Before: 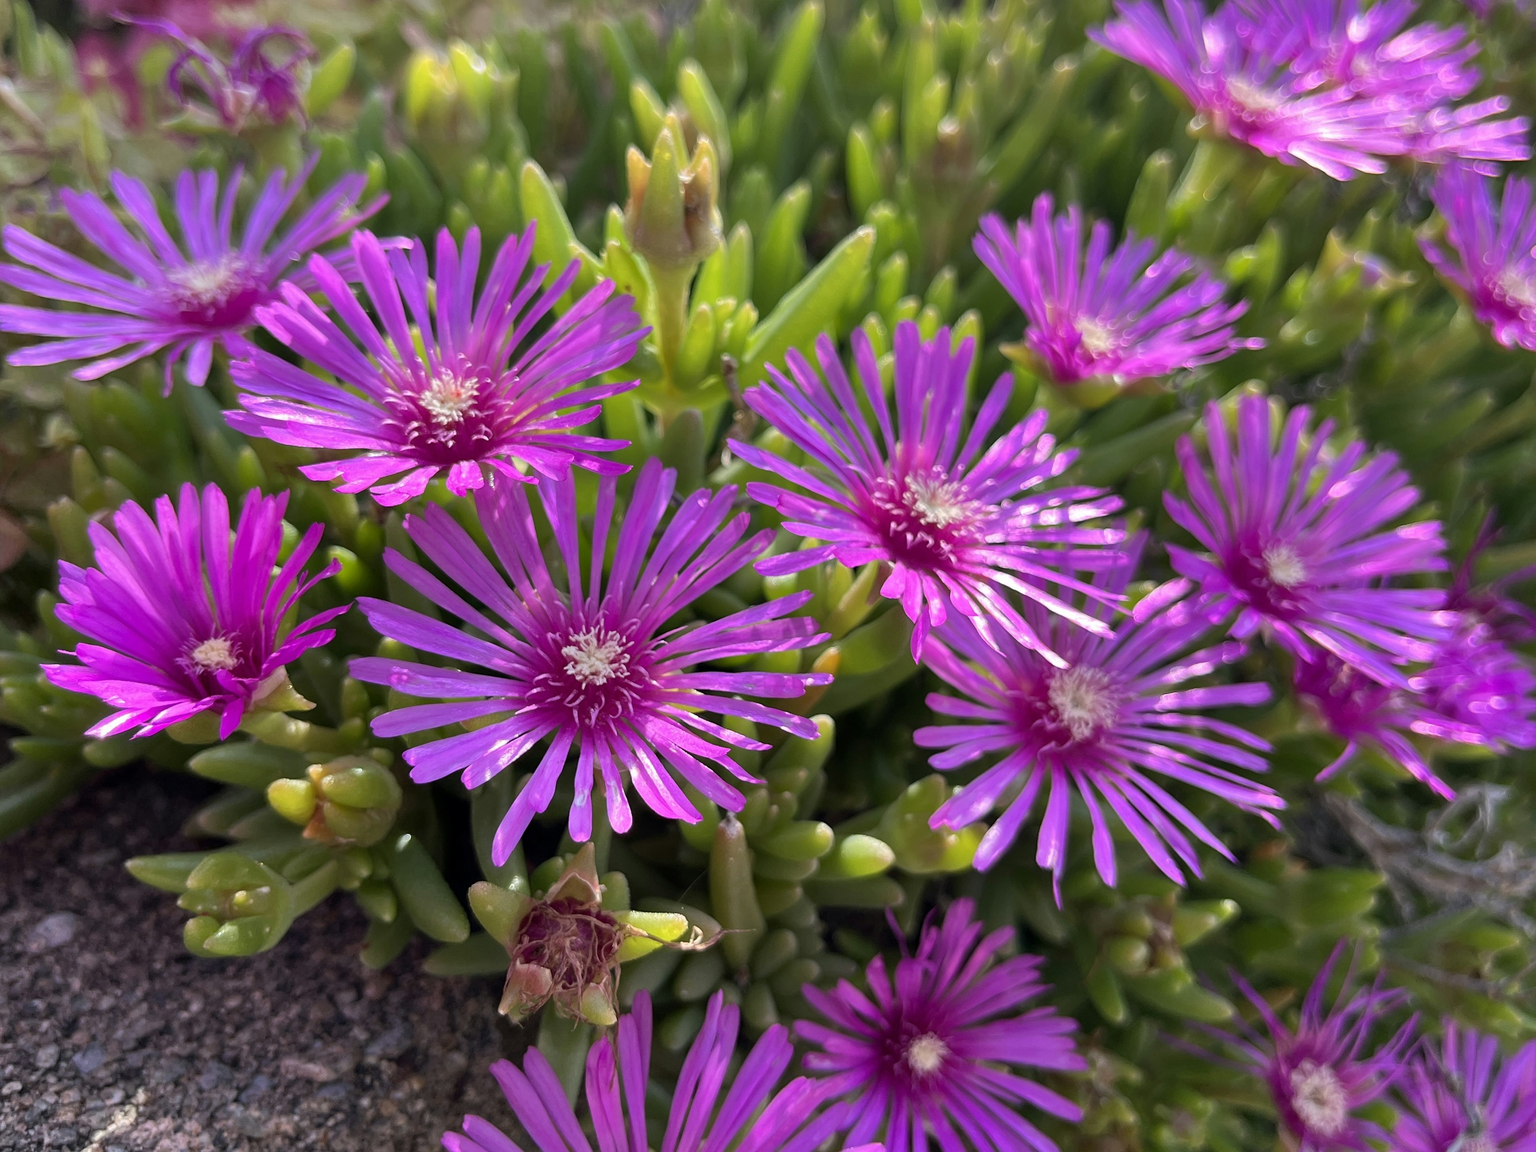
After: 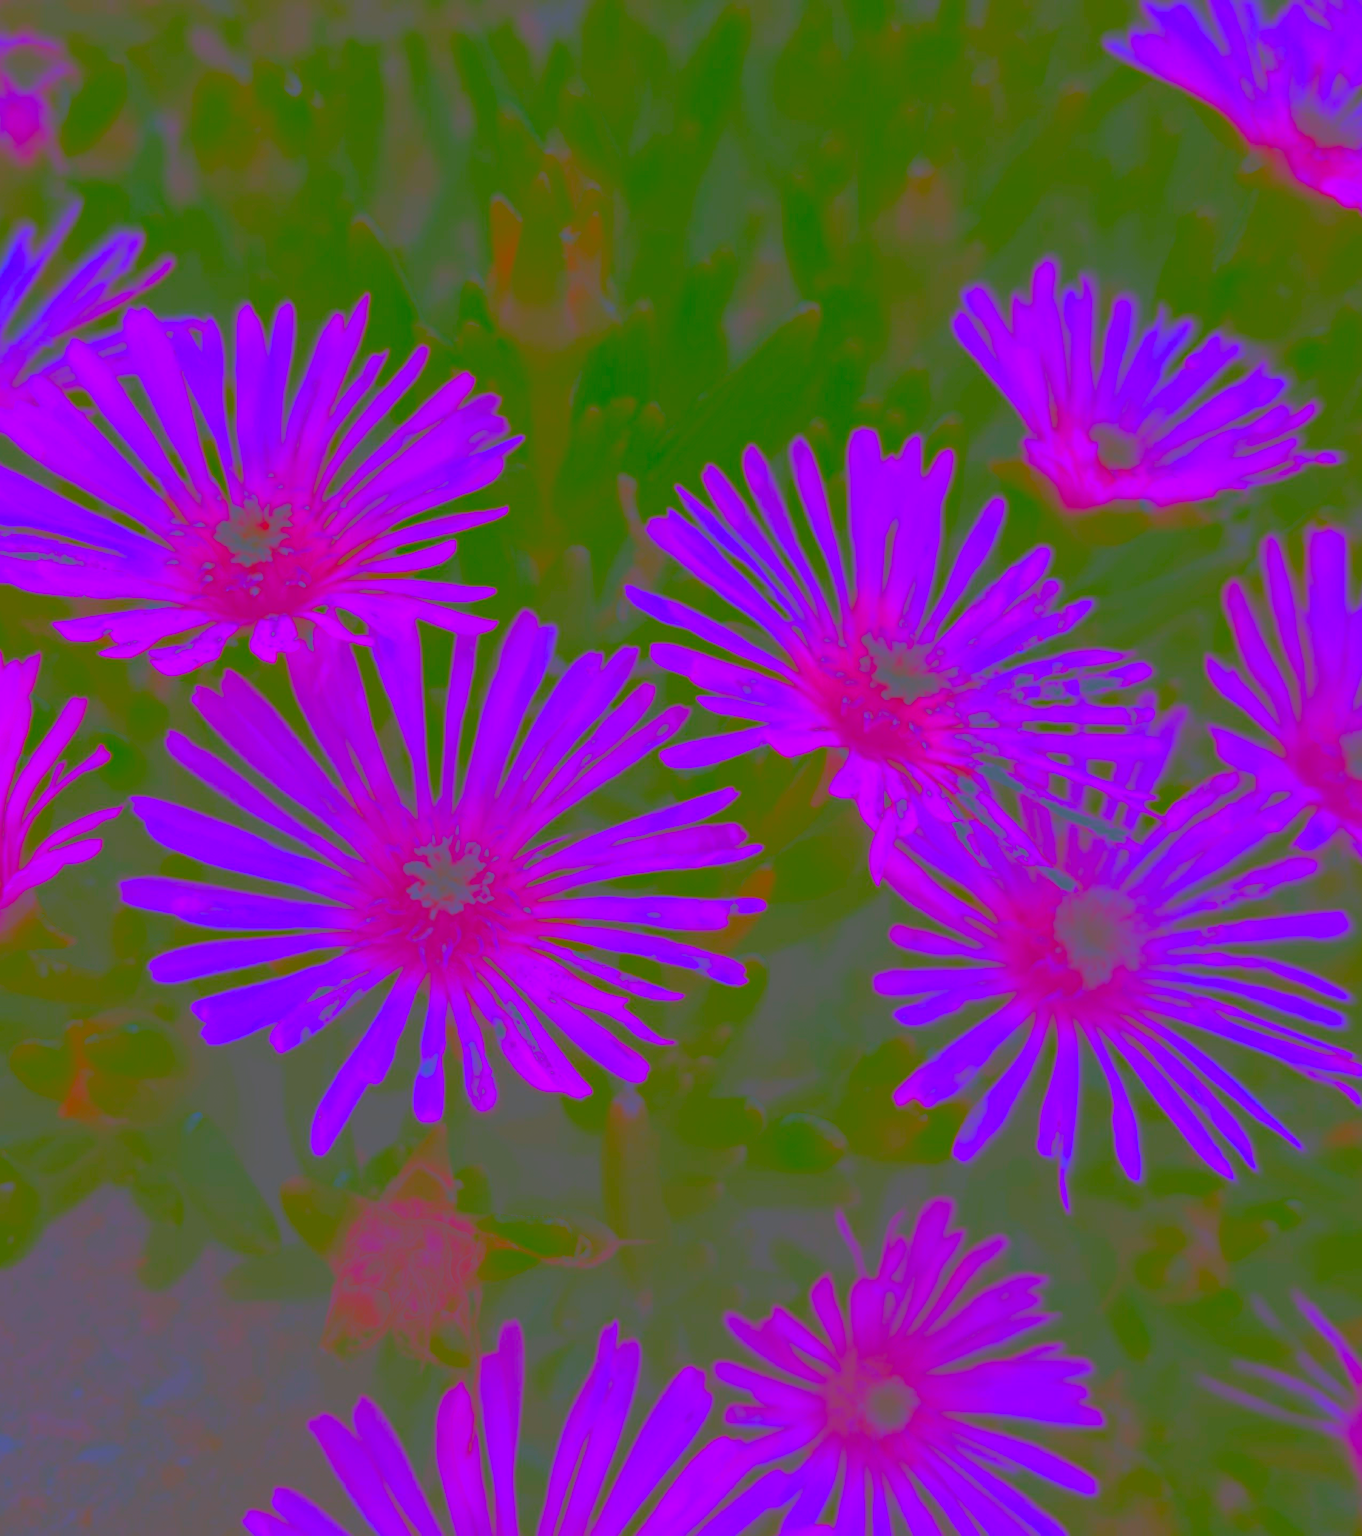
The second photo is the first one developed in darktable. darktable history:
crop: left 16.899%, right 16.556%
white balance: red 0.954, blue 1.079
contrast brightness saturation: contrast -0.99, brightness -0.17, saturation 0.75
